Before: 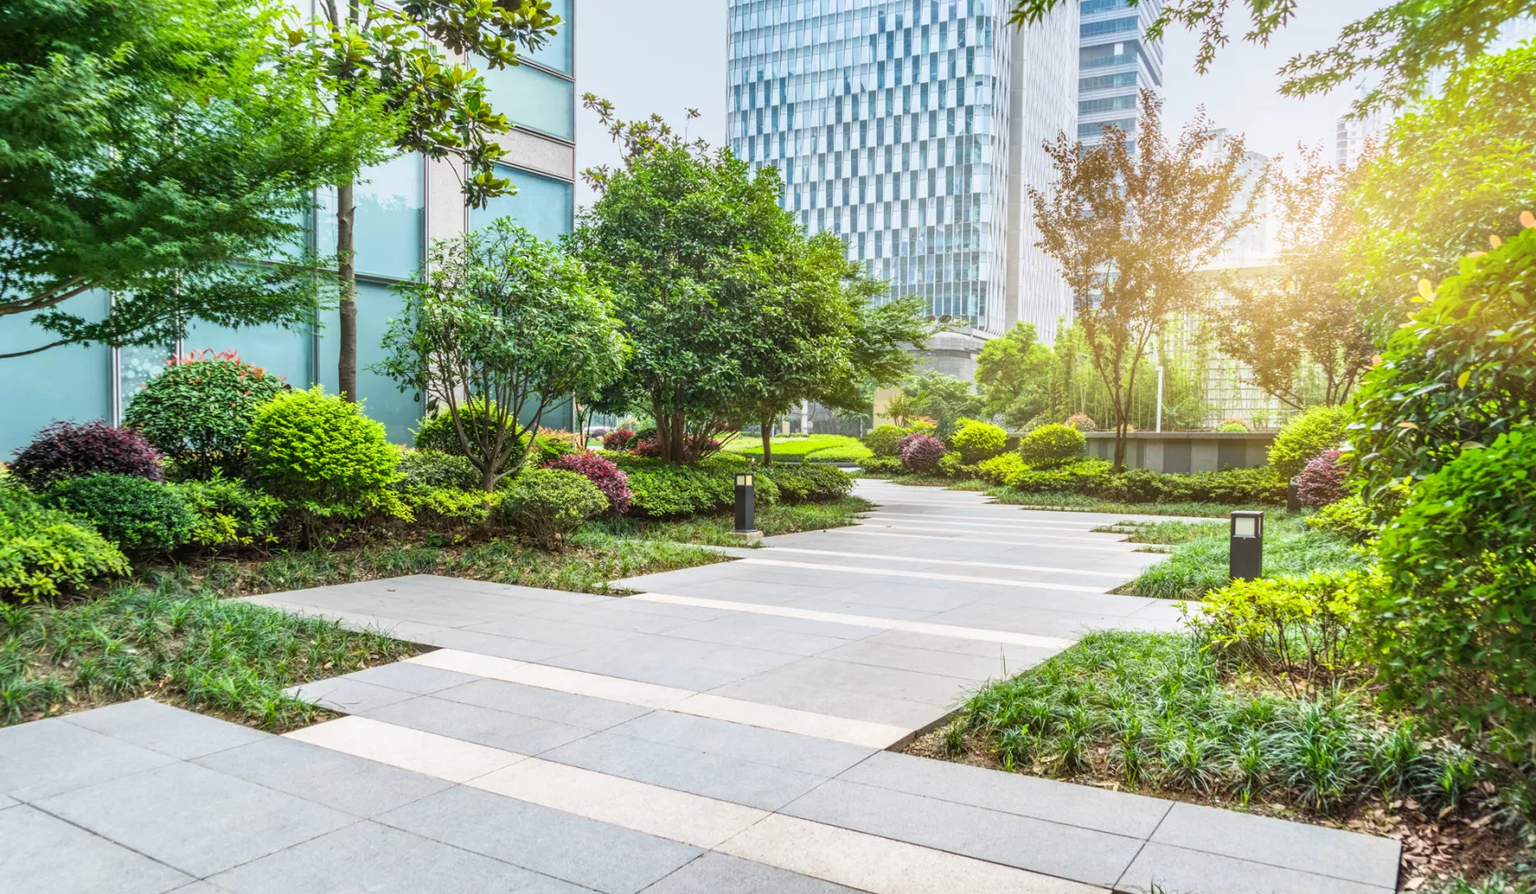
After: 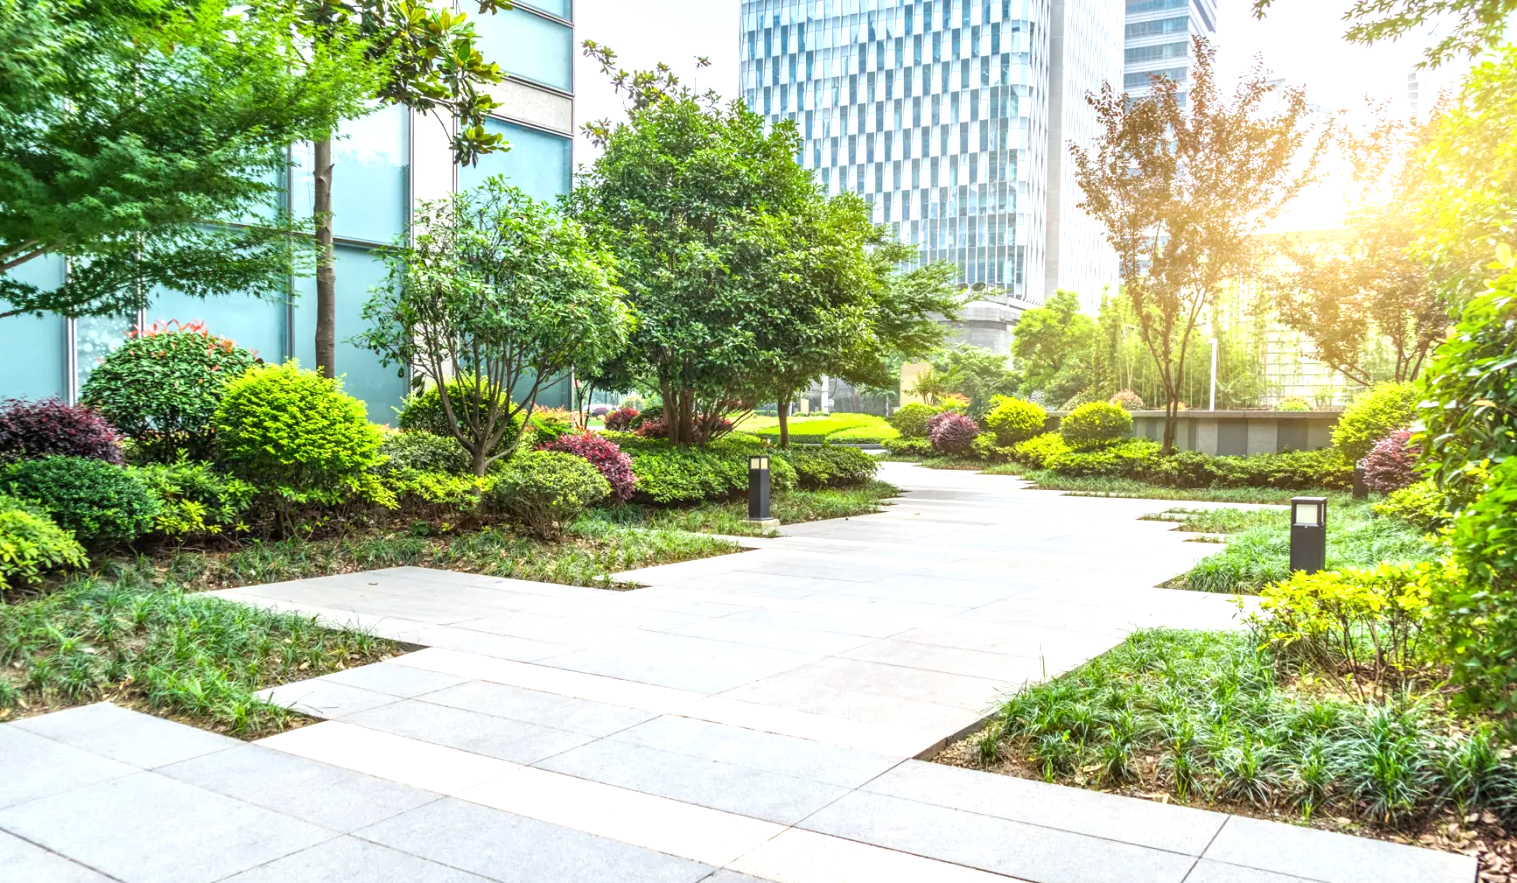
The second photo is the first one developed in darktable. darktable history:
exposure: black level correction 0.001, exposure 0.5 EV, compensate exposure bias true, compensate highlight preservation false
crop: left 3.305%, top 6.436%, right 6.389%, bottom 3.258%
